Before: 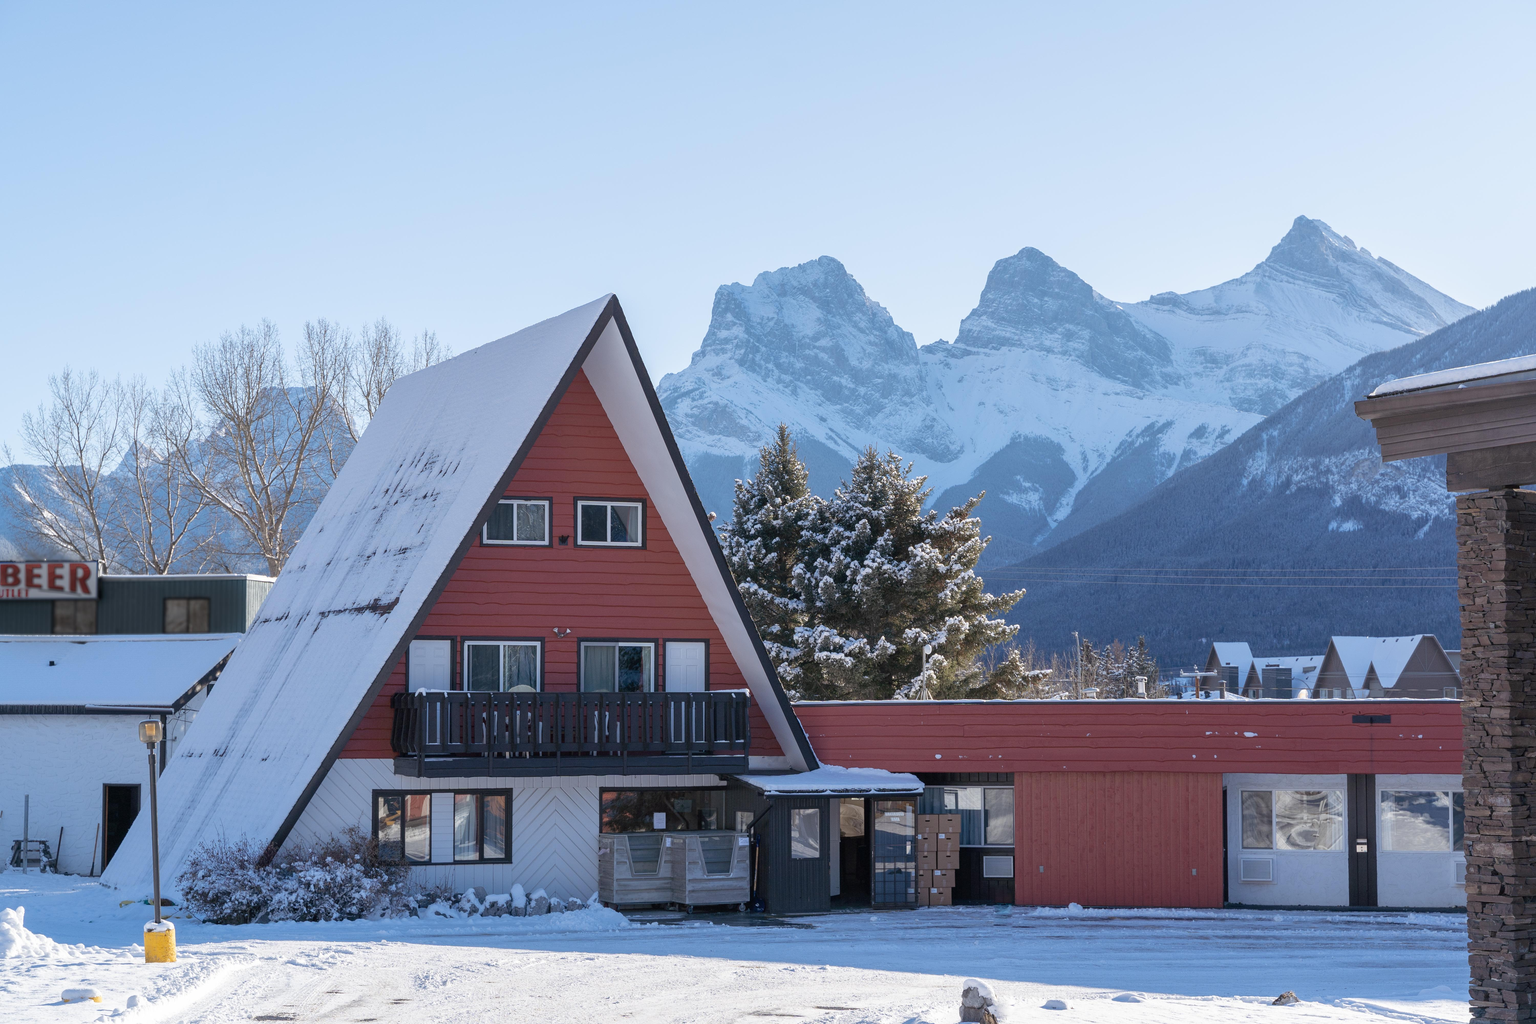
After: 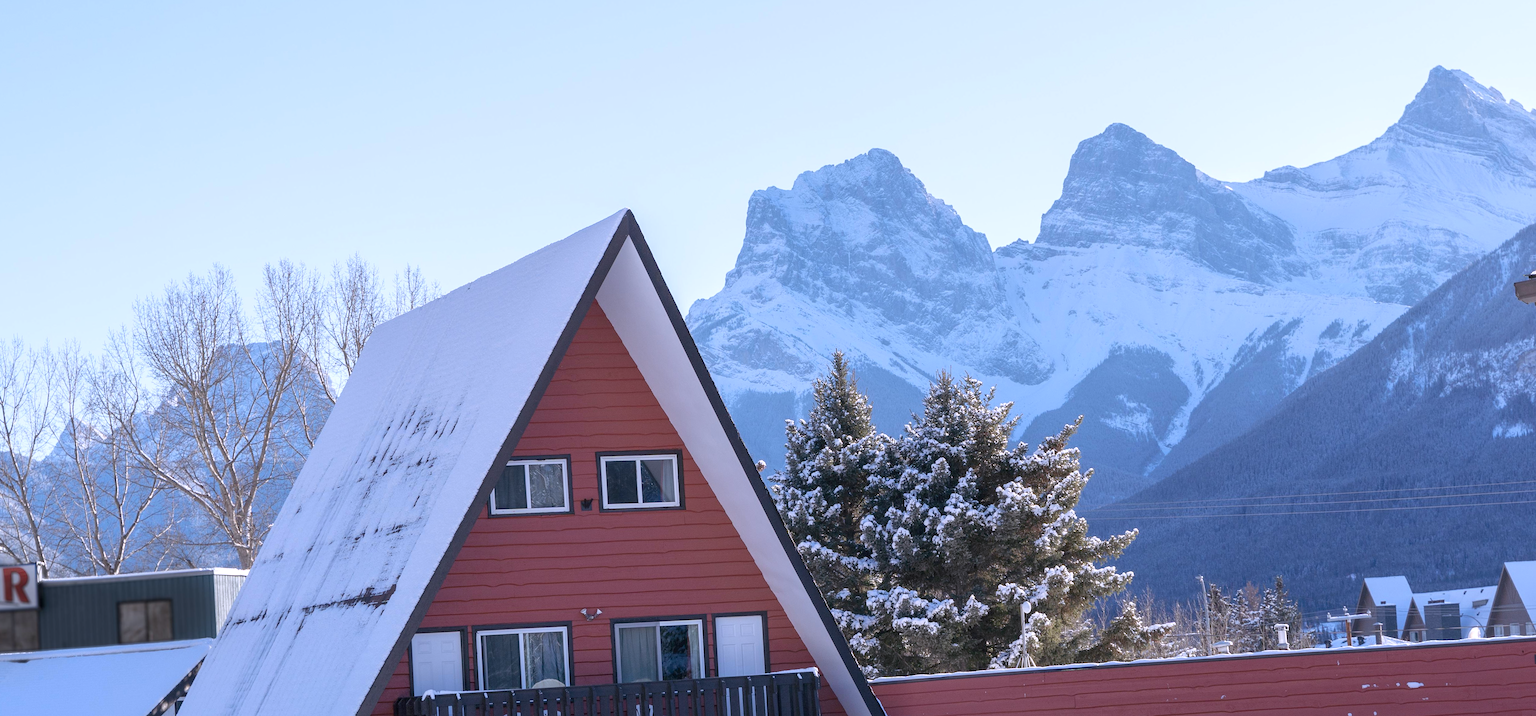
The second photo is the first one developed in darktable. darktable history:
exposure: black level correction 0.001, exposure 0.191 EV, compensate highlight preservation false
crop: left 3.015%, top 8.969%, right 9.647%, bottom 26.457%
white balance: red 1.004, blue 1.096
rotate and perspective: rotation -3.52°, crop left 0.036, crop right 0.964, crop top 0.081, crop bottom 0.919
